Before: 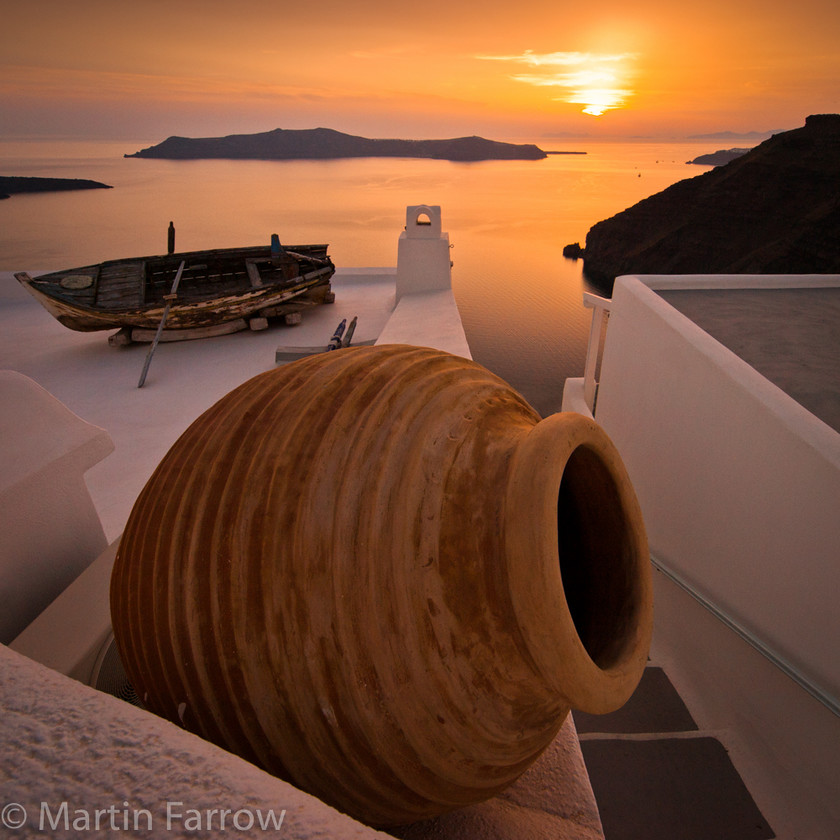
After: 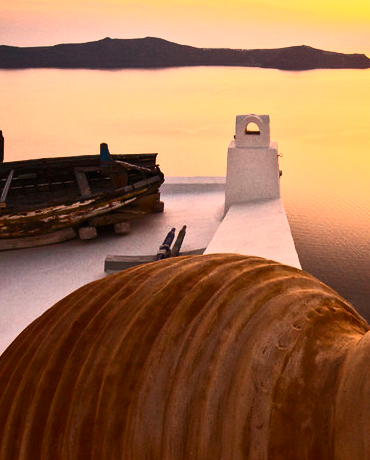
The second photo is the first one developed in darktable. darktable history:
contrast brightness saturation: contrast 0.612, brightness 0.352, saturation 0.143
crop: left 20.391%, top 10.917%, right 35.545%, bottom 34.301%
